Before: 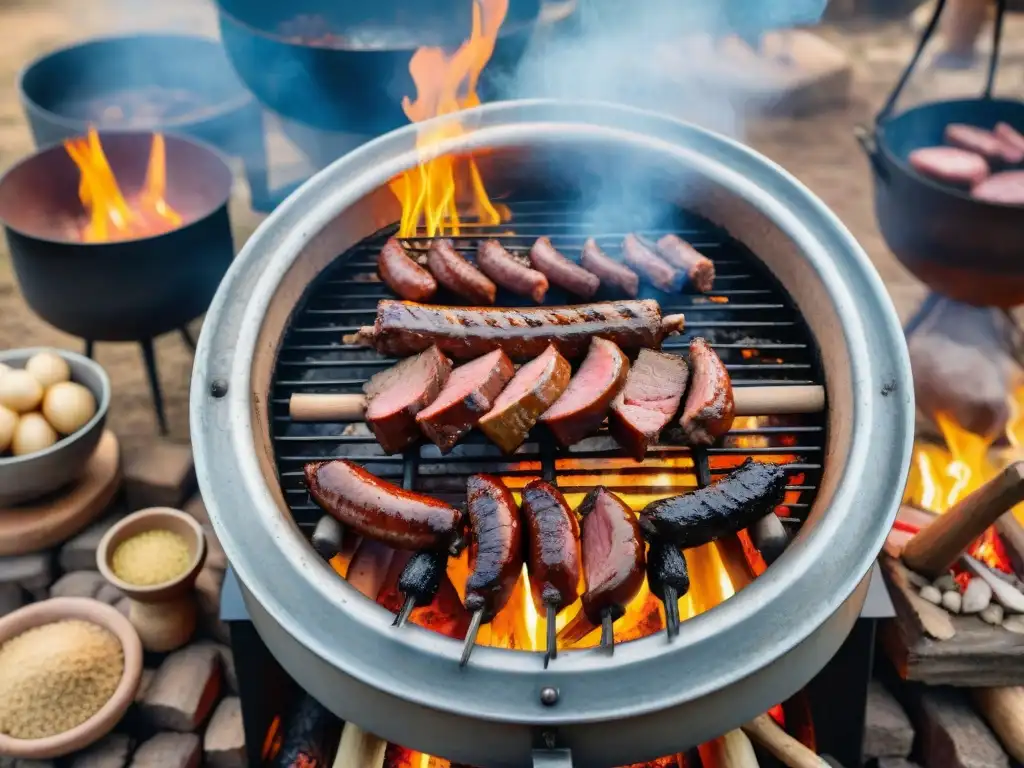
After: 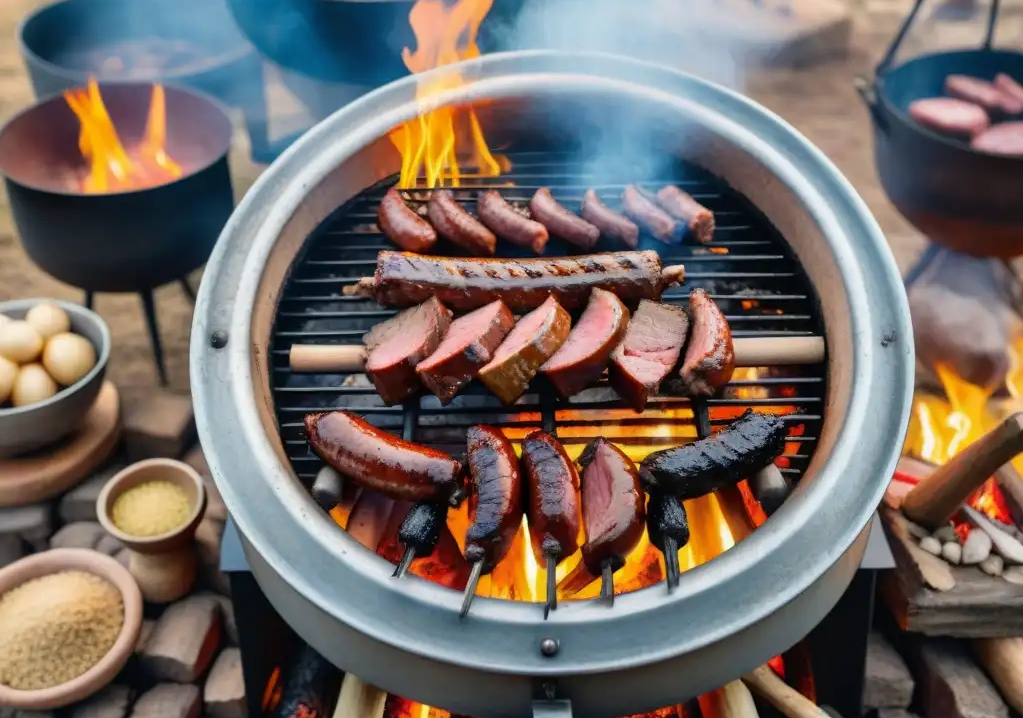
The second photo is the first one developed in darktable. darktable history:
crop and rotate: top 6.436%
